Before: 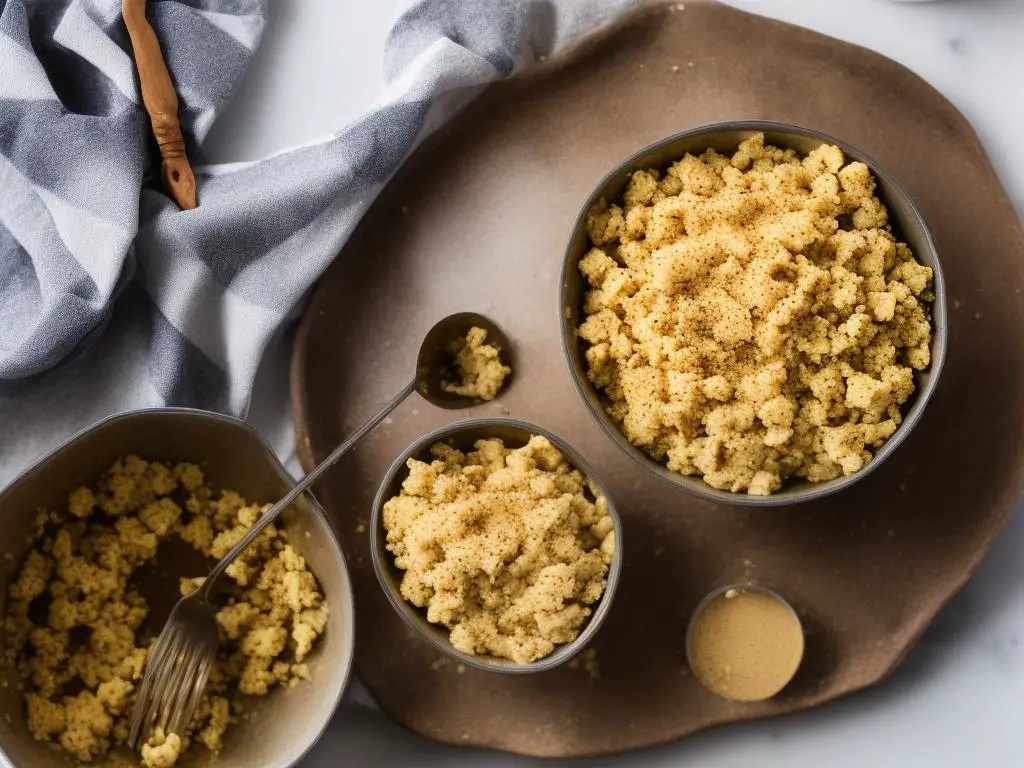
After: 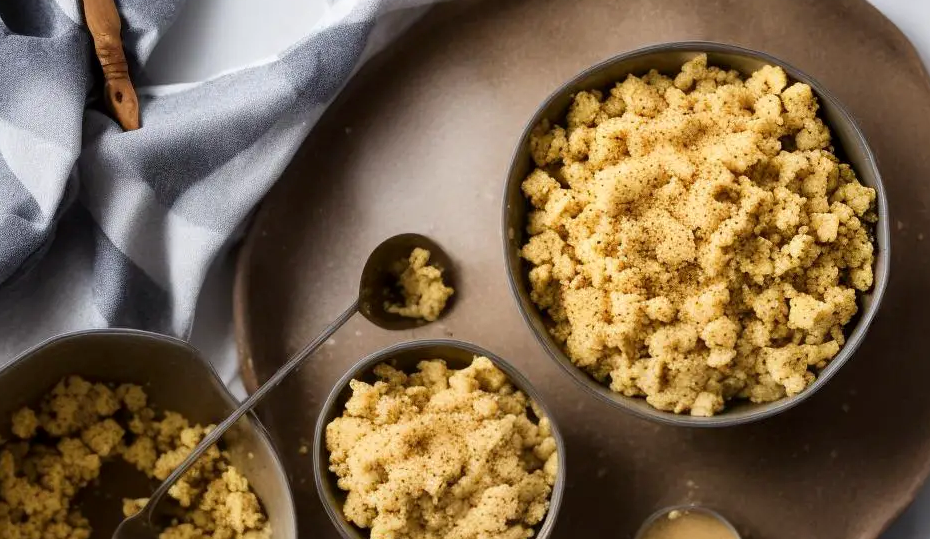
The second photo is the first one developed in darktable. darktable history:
crop: left 5.596%, top 10.314%, right 3.534%, bottom 19.395%
local contrast: mode bilateral grid, contrast 20, coarseness 50, detail 120%, midtone range 0.2
